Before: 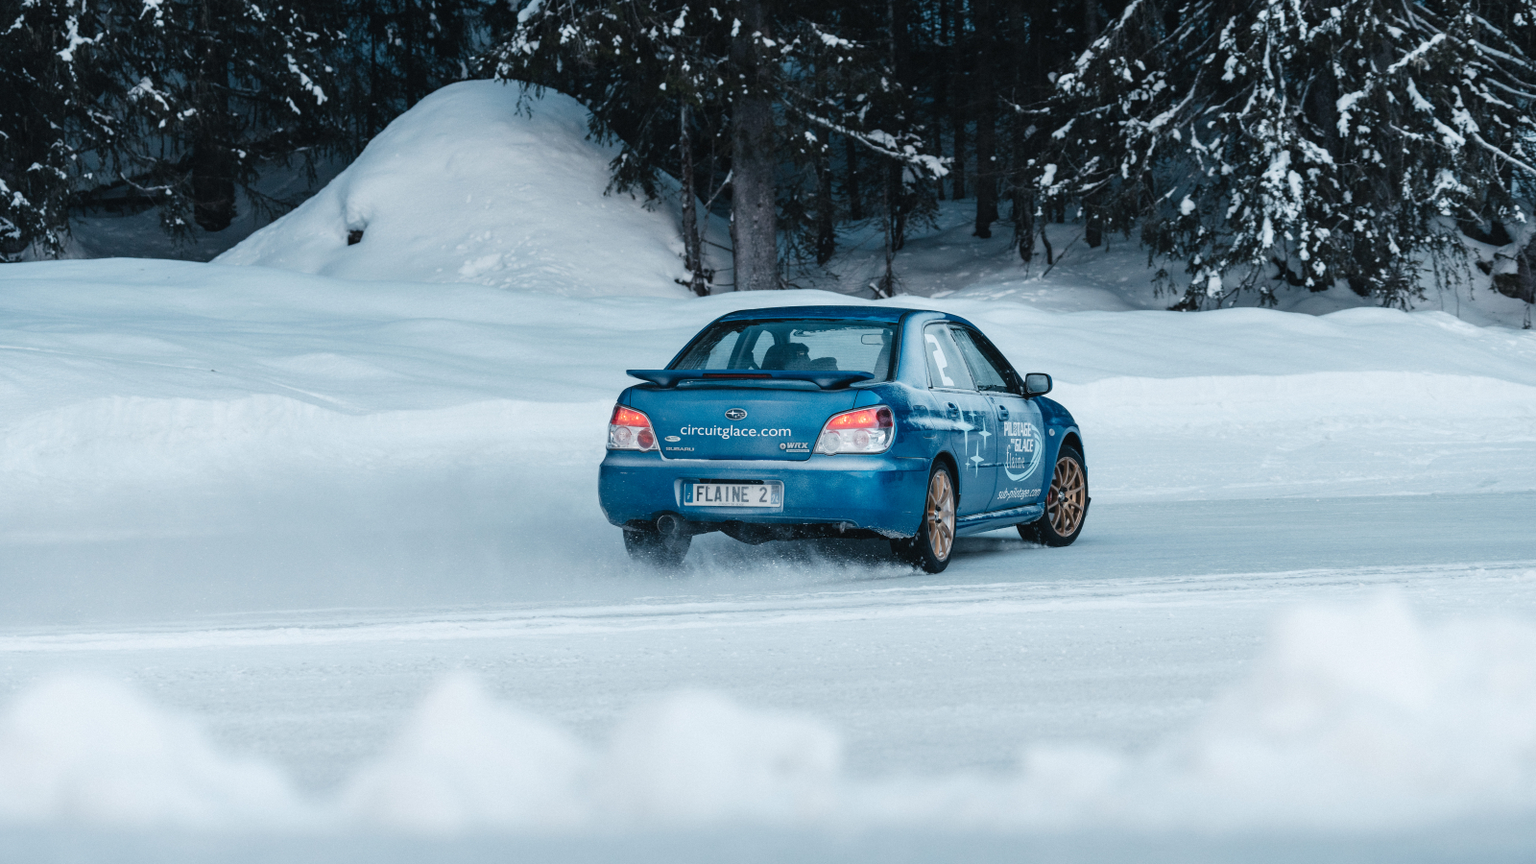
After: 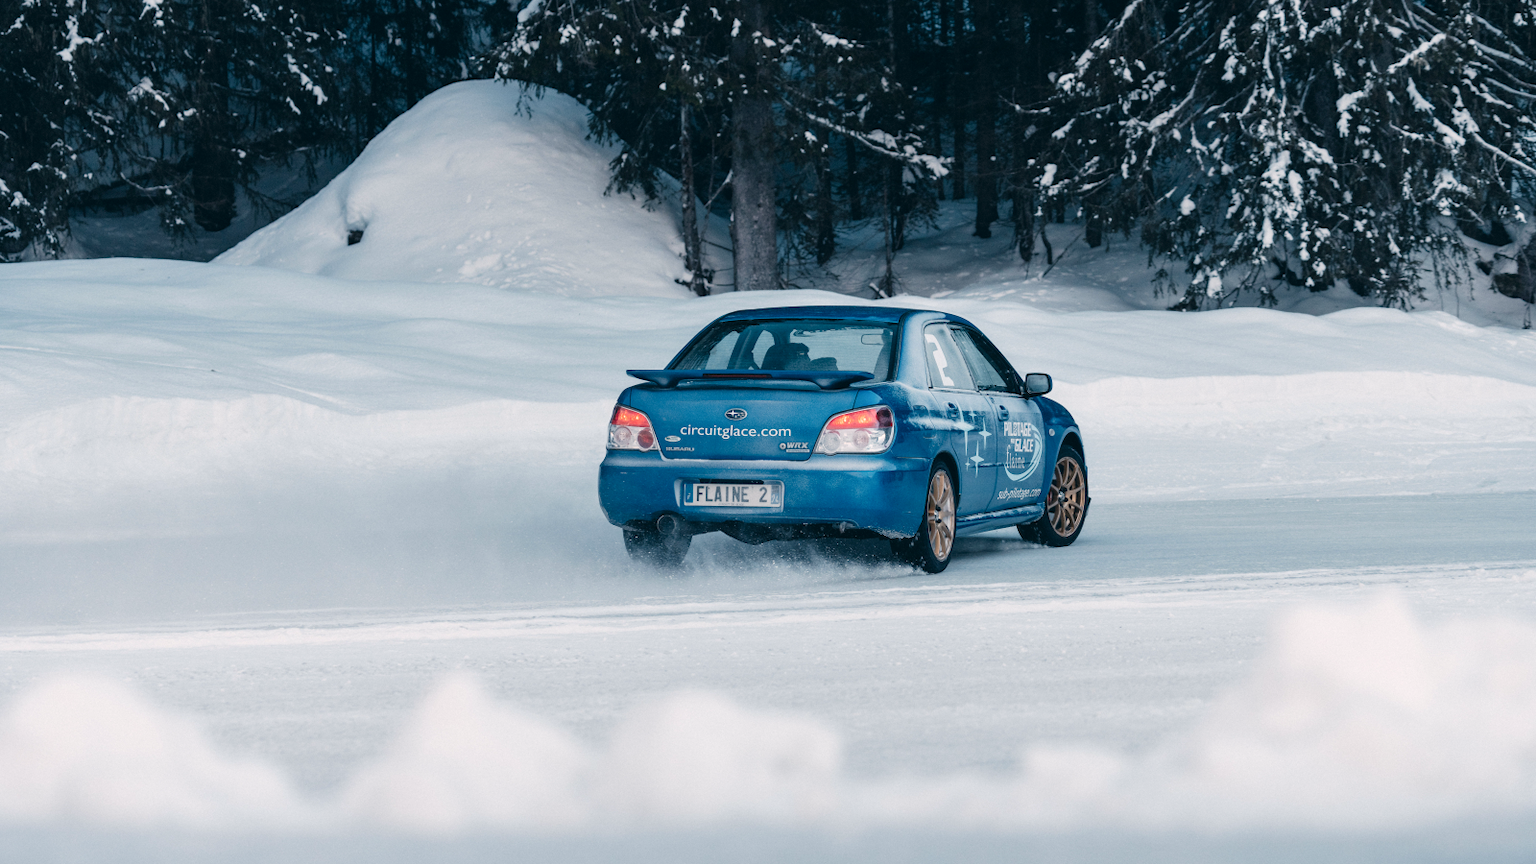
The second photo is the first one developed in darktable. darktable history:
color correction: highlights a* 5.38, highlights b* 5.34, shadows a* -3.97, shadows b* -5.11
